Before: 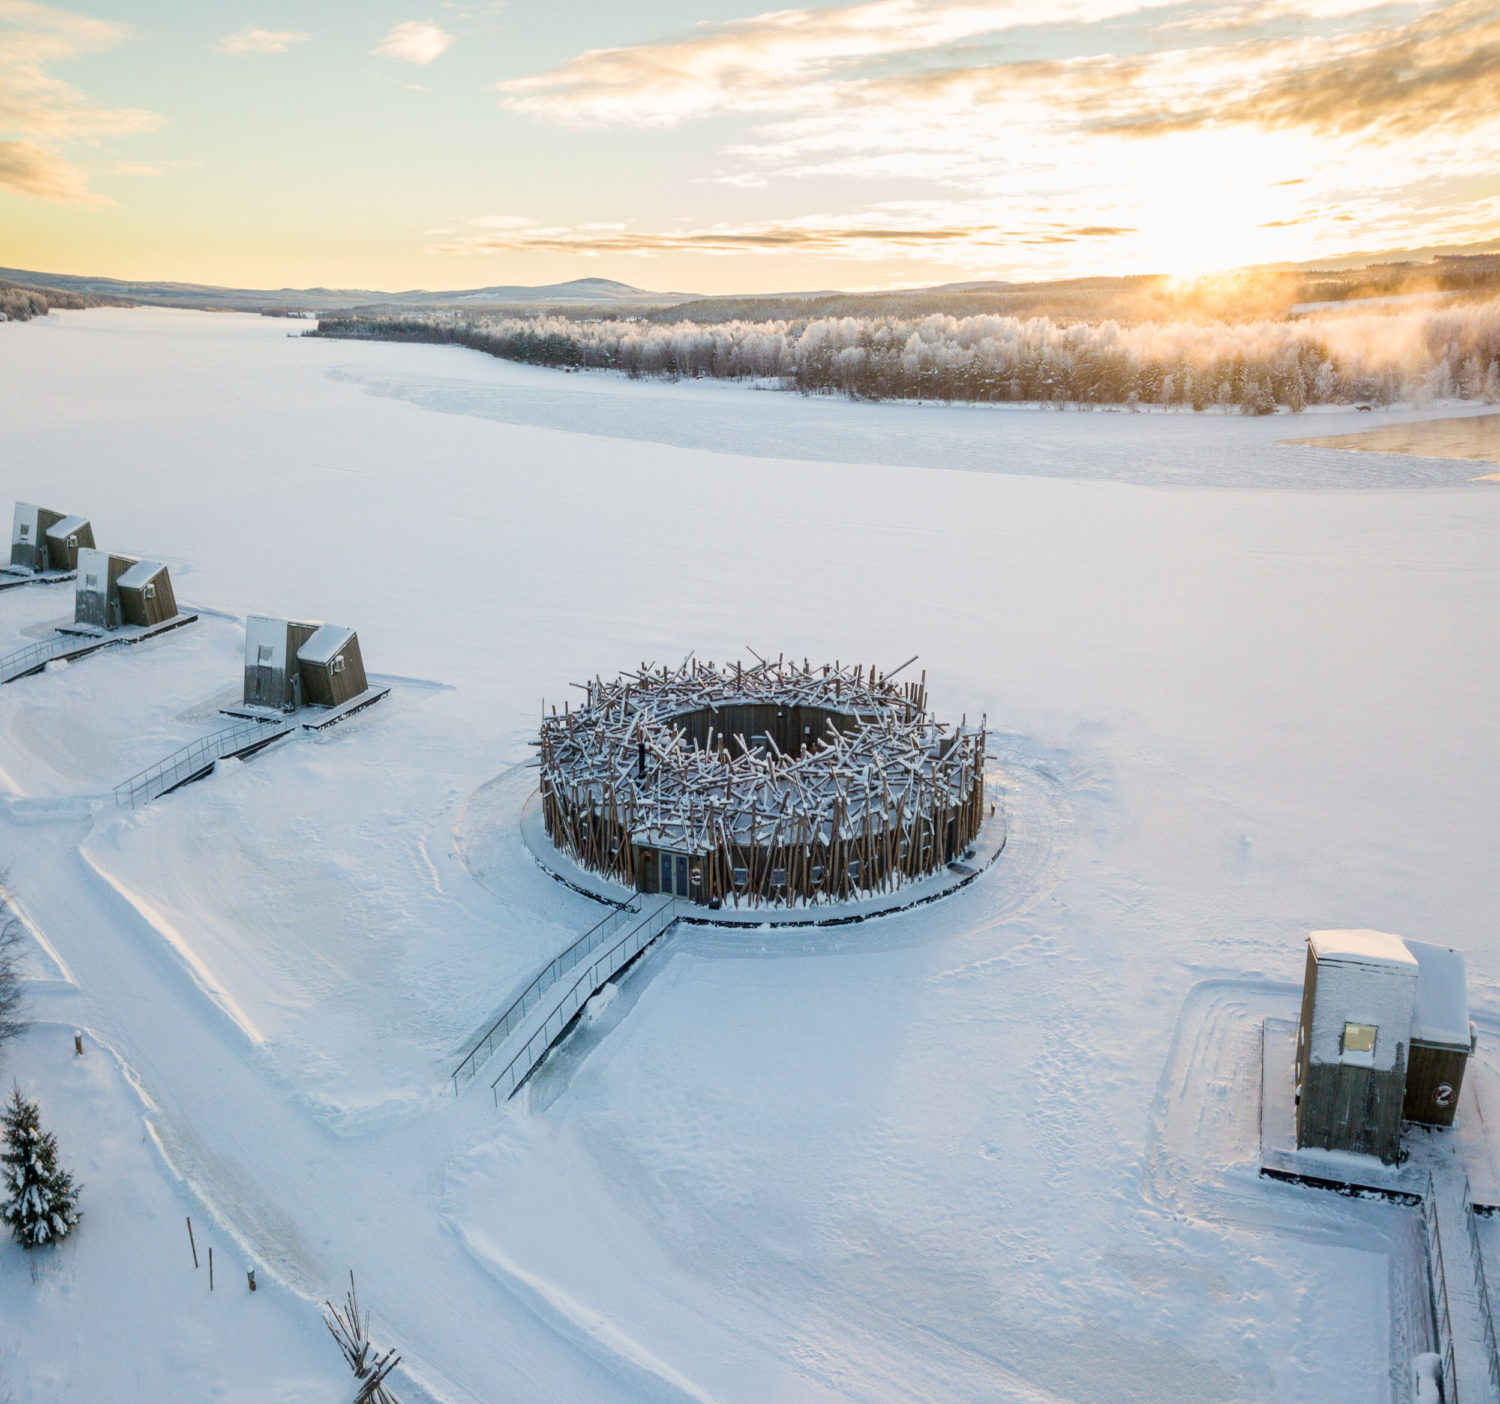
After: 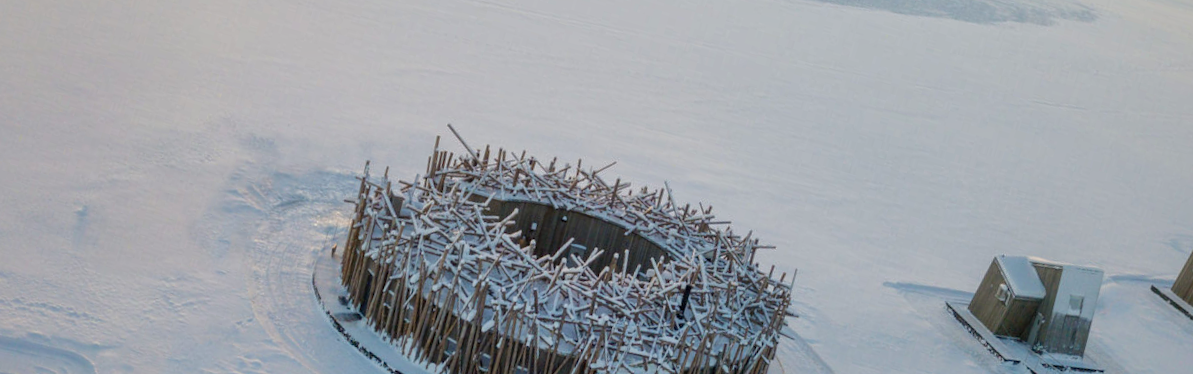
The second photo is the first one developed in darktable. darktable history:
crop and rotate: angle 16.12°, top 30.835%, bottom 35.653%
shadows and highlights: shadows 40, highlights -60
